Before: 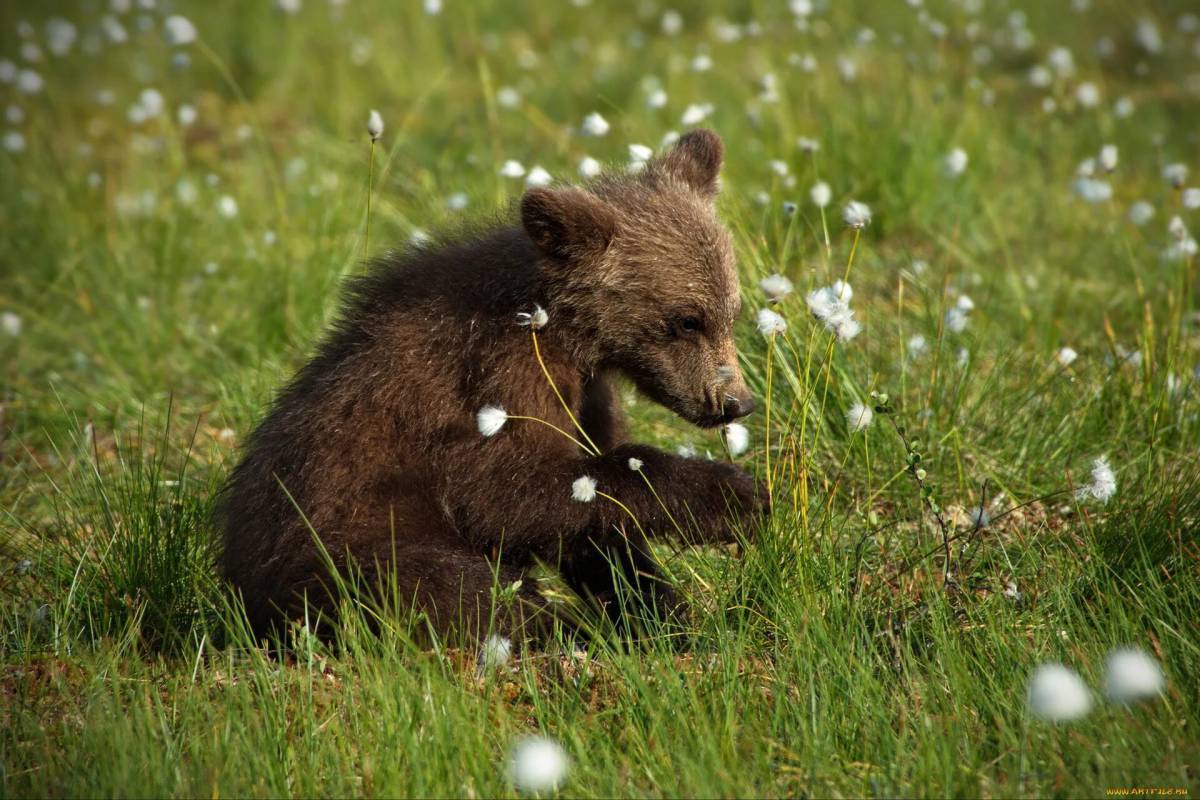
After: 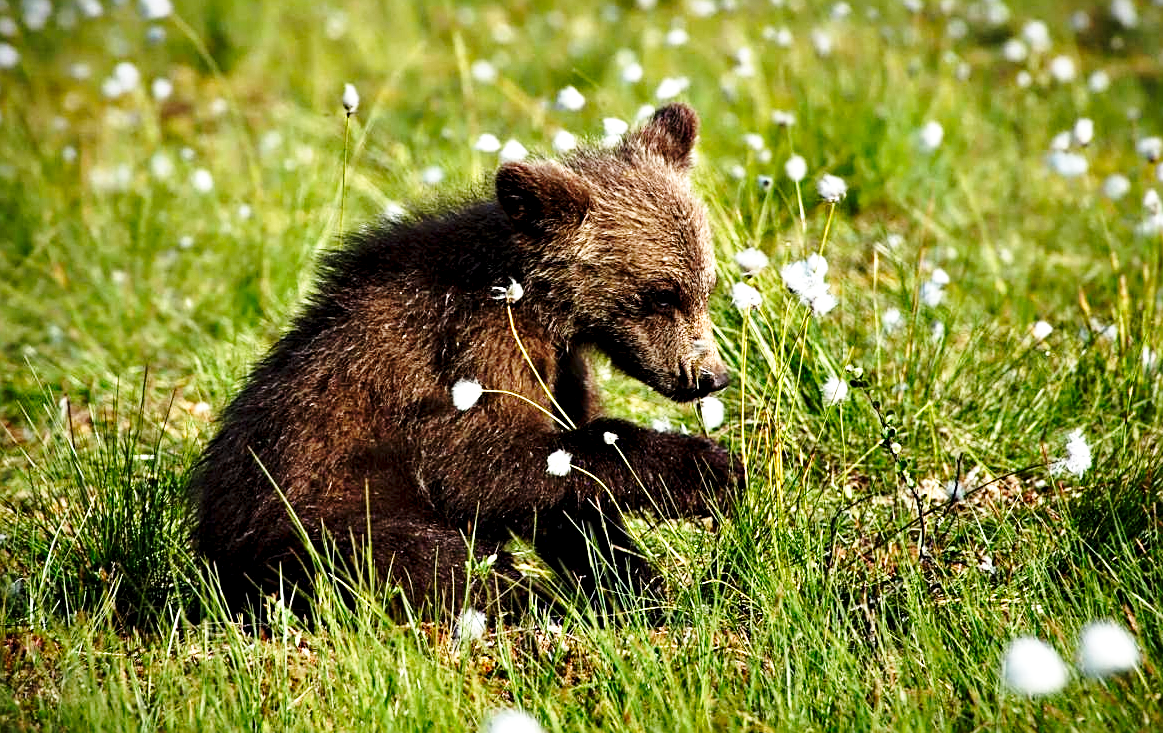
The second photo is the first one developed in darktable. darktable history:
base curve: curves: ch0 [(0, 0) (0.028, 0.03) (0.121, 0.232) (0.46, 0.748) (0.859, 0.968) (1, 1)], preserve colors none
sharpen: on, module defaults
contrast equalizer: y [[0.6 ×6], [0.55 ×6], [0 ×6], [0 ×6], [0 ×6]]
crop: left 2.139%, top 3.286%, right 0.904%, bottom 4.971%
